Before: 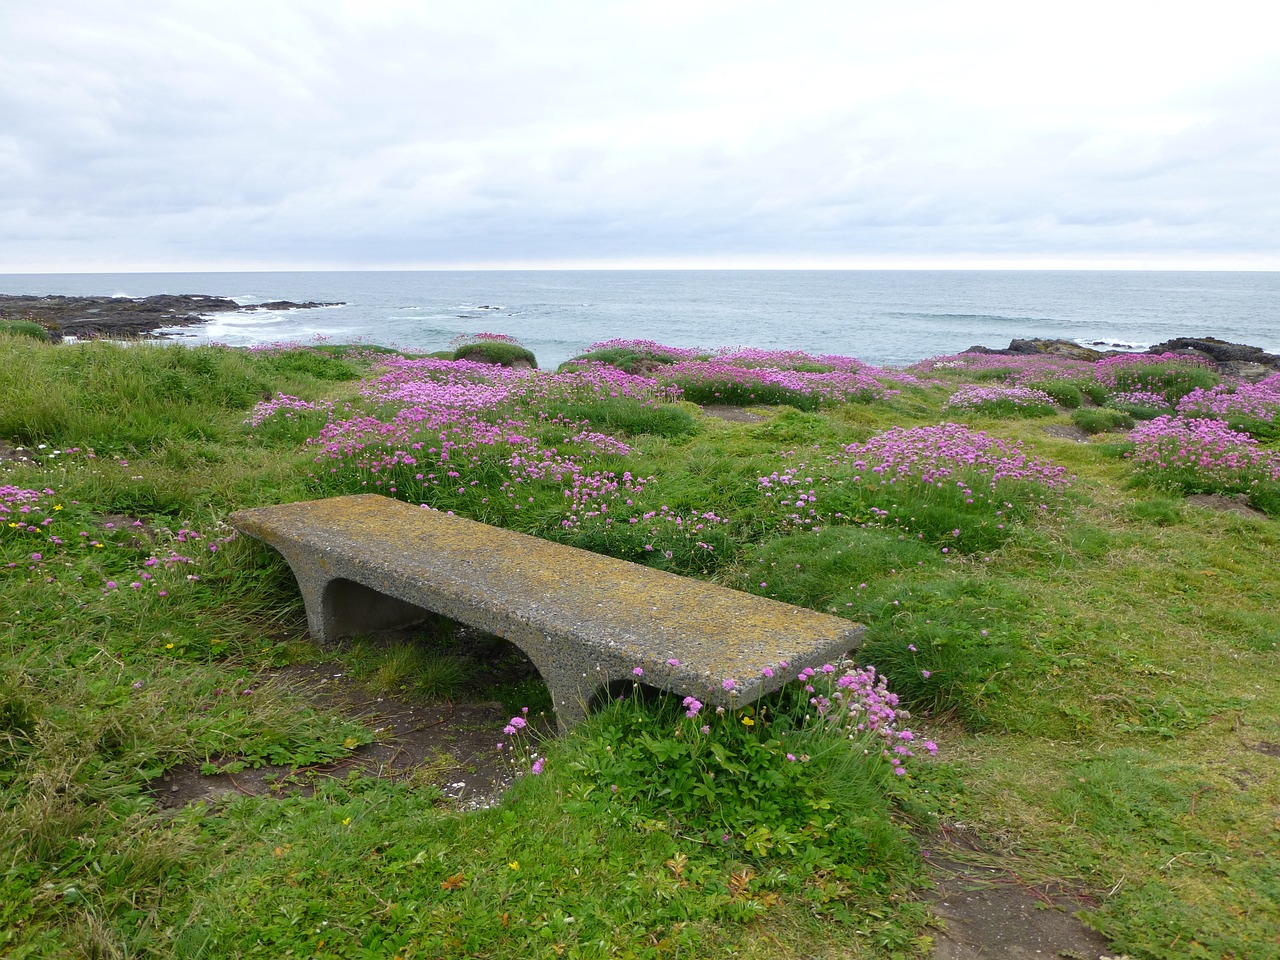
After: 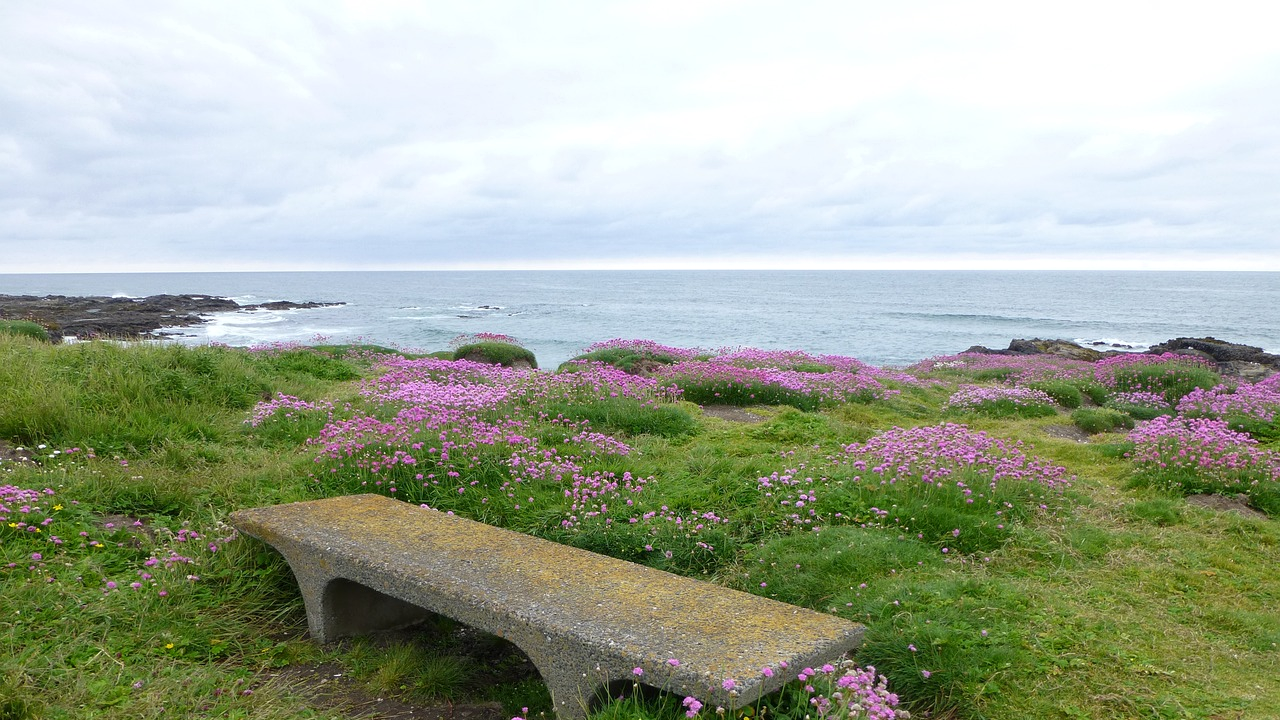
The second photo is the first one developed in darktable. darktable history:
local contrast: mode bilateral grid, contrast 10, coarseness 26, detail 115%, midtone range 0.2
crop: bottom 24.988%
